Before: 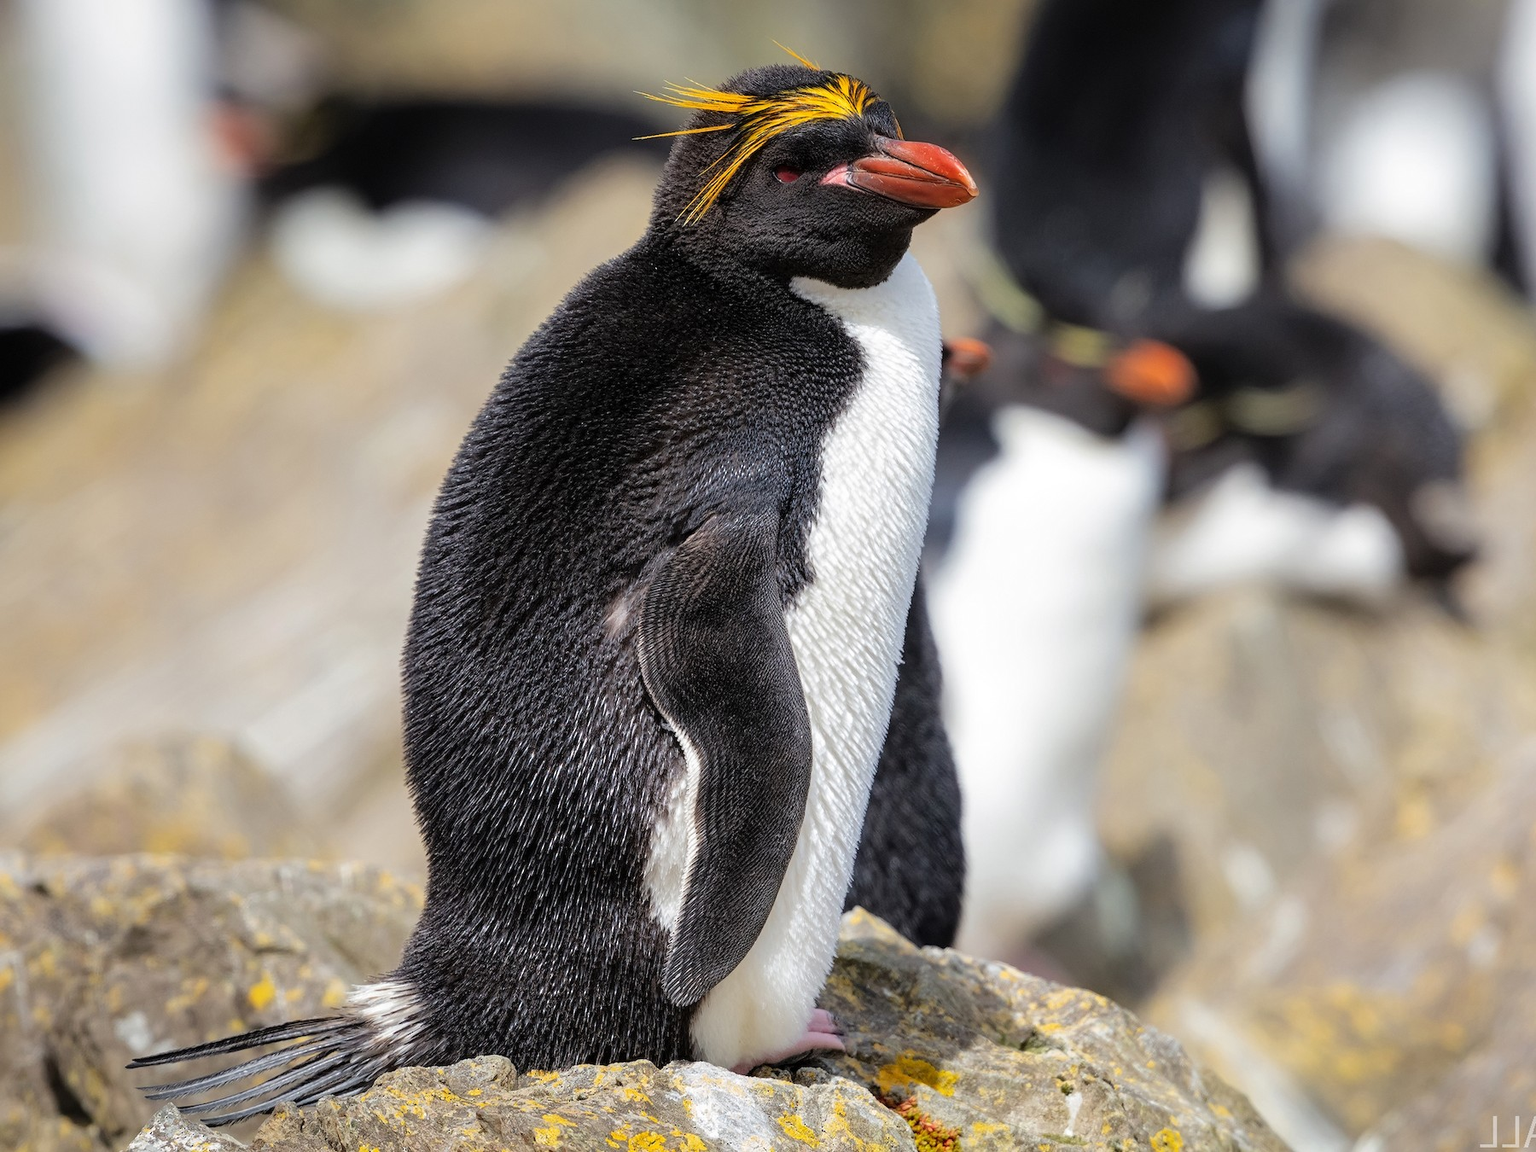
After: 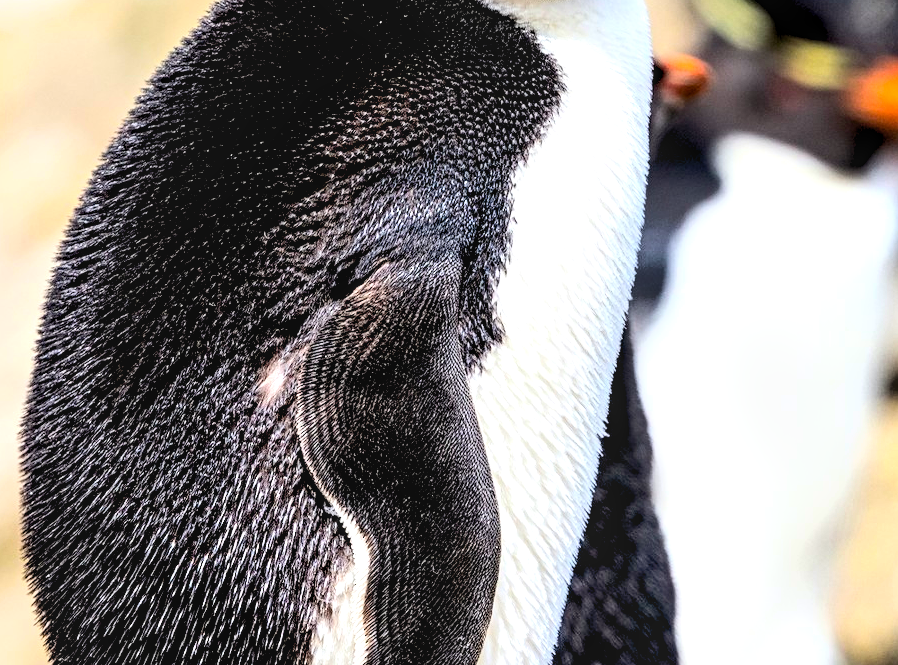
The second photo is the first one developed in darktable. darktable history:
color balance rgb: power › chroma 0.222%, power › hue 63.18°, global offset › luminance -1.445%, perceptual saturation grading › global saturation 29.66%
crop: left 25.058%, top 25.329%, right 25.038%, bottom 25.371%
shadows and highlights: white point adjustment 0.97, shadows color adjustment 99.15%, highlights color adjustment 0.358%, soften with gaussian
tone equalizer: -8 EV -1.04 EV, -7 EV -1.03 EV, -6 EV -0.894 EV, -5 EV -0.574 EV, -3 EV 0.548 EV, -2 EV 0.848 EV, -1 EV 0.989 EV, +0 EV 1.06 EV, edges refinement/feathering 500, mask exposure compensation -1.57 EV, preserve details no
contrast brightness saturation: contrast 0.197, brightness 0.156, saturation 0.225
local contrast: detail 130%
